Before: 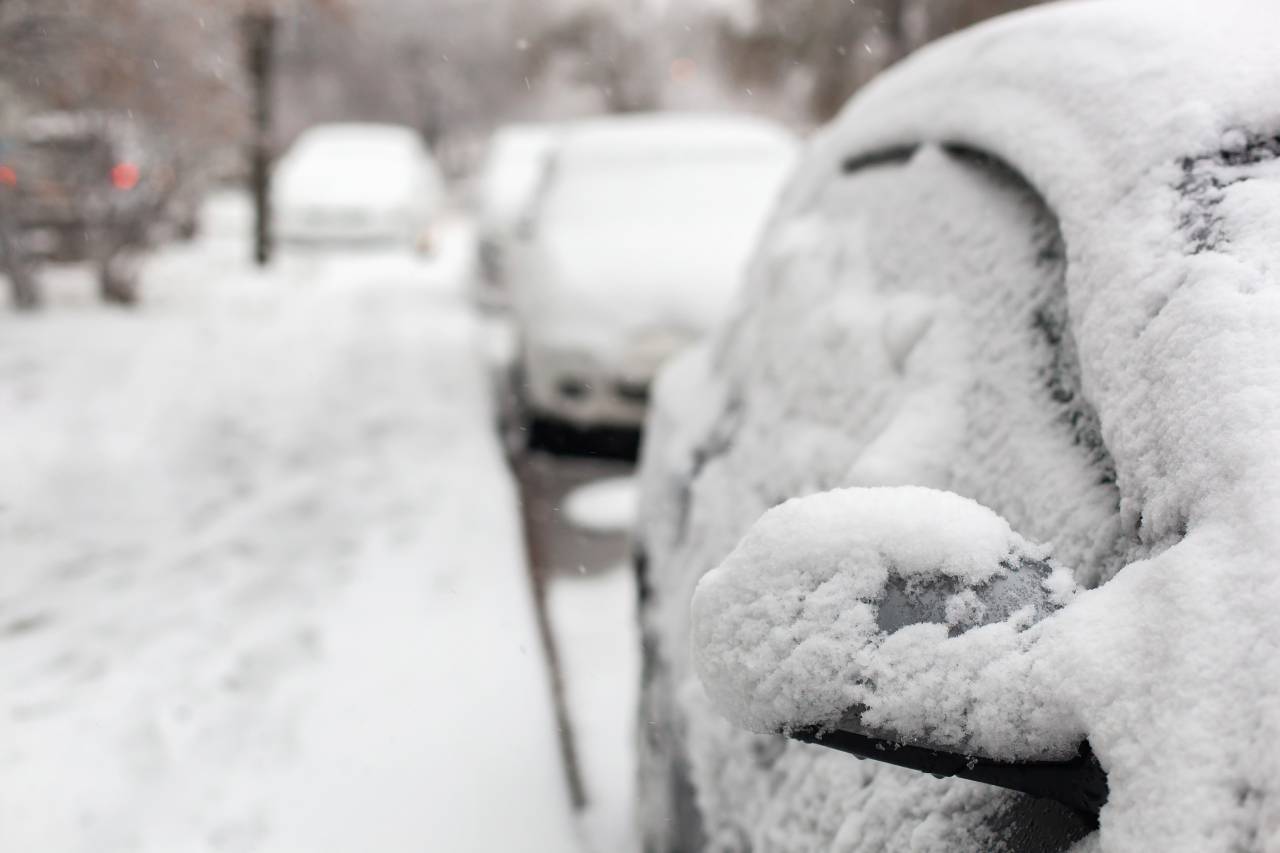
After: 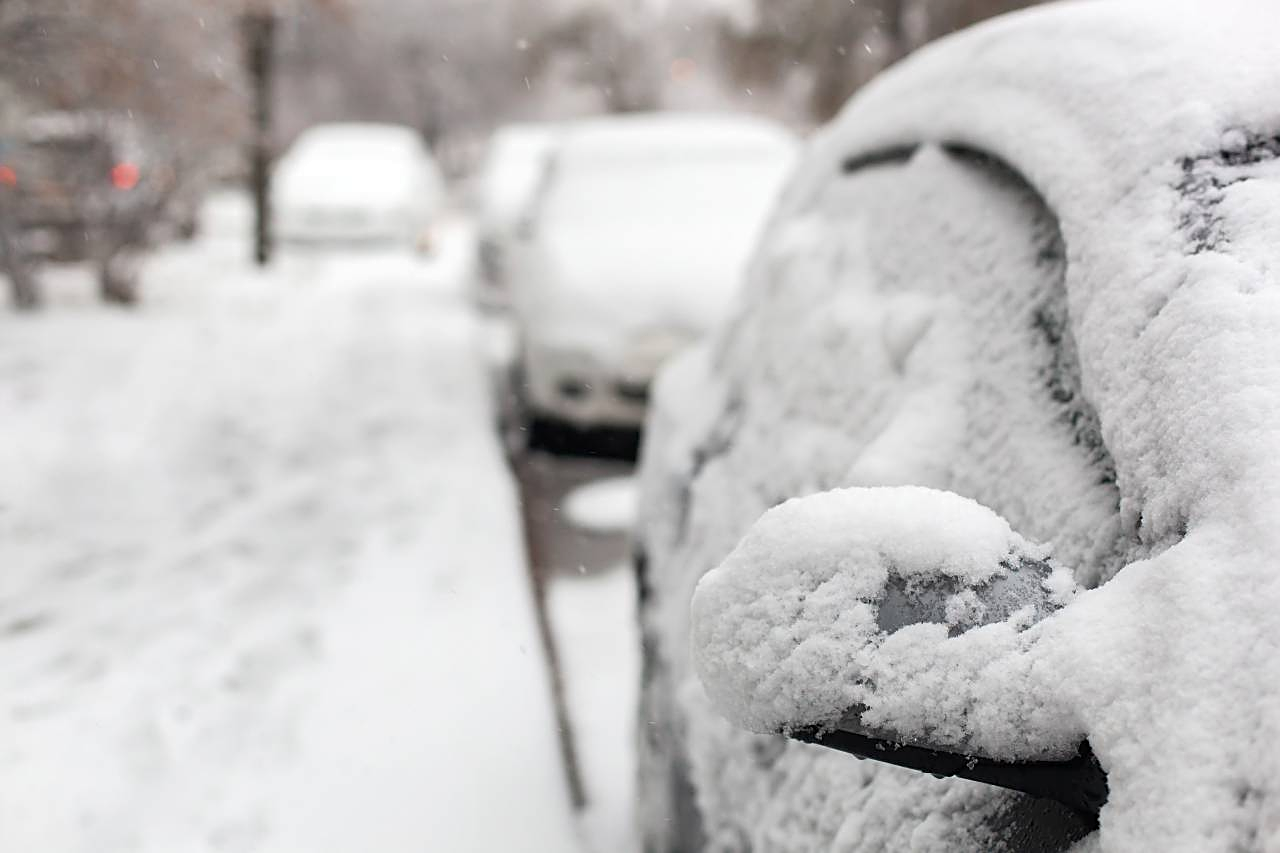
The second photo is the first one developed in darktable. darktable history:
sharpen: on, module defaults
levels: mode automatic, black 0.023%, white 99.97%, levels [0.062, 0.494, 0.925]
